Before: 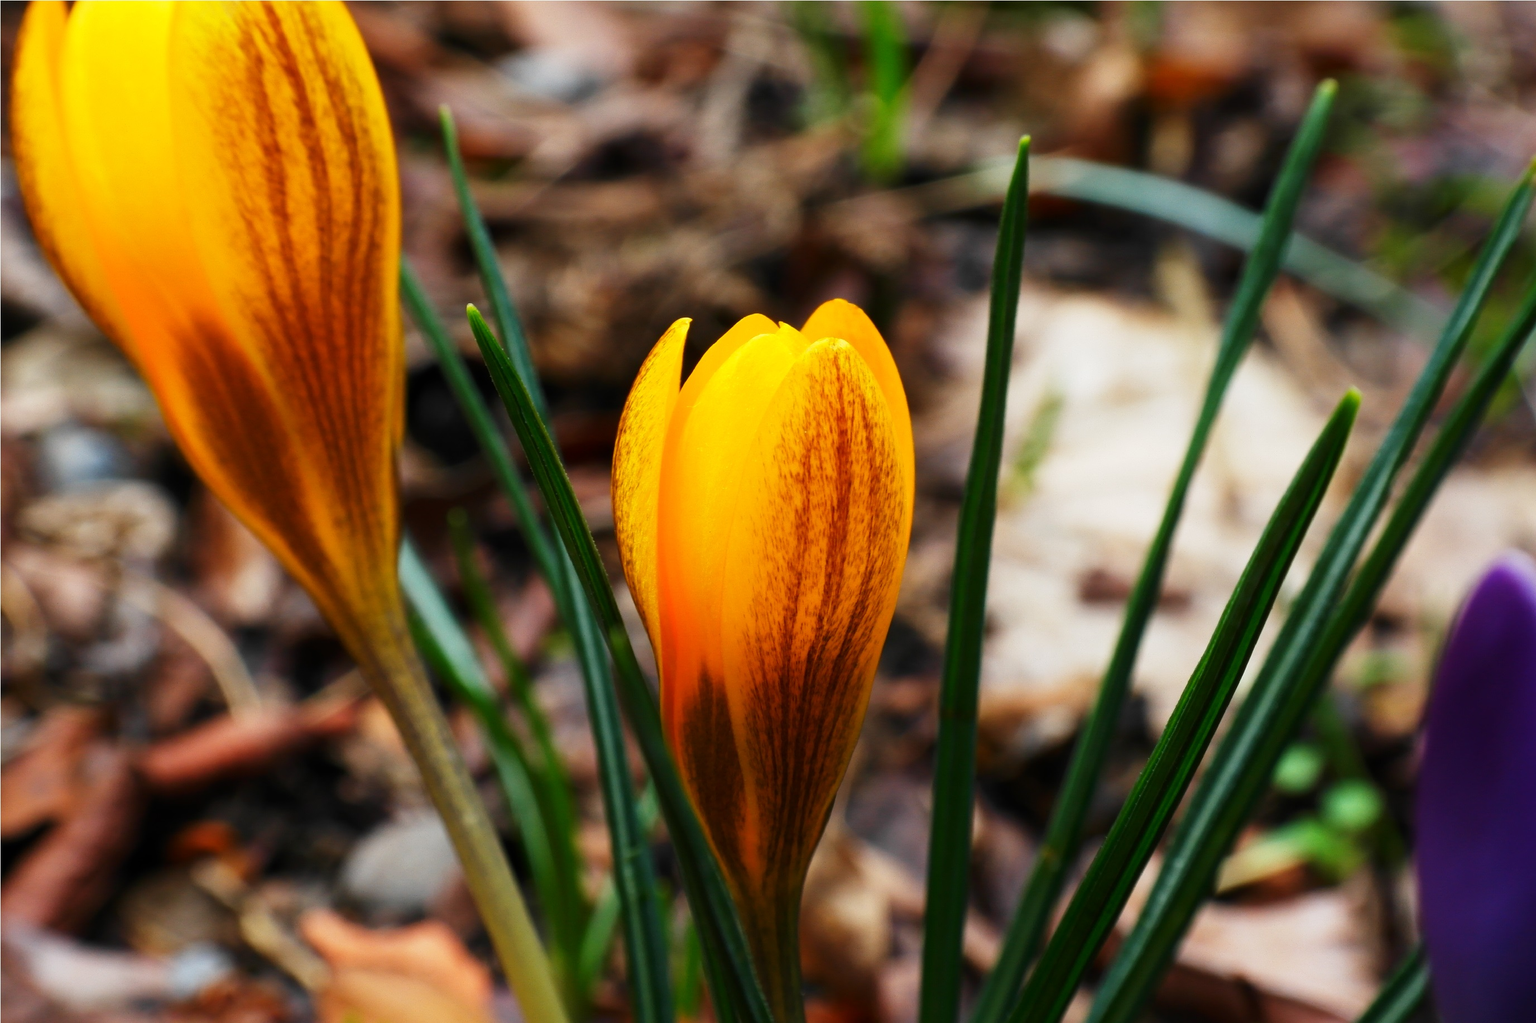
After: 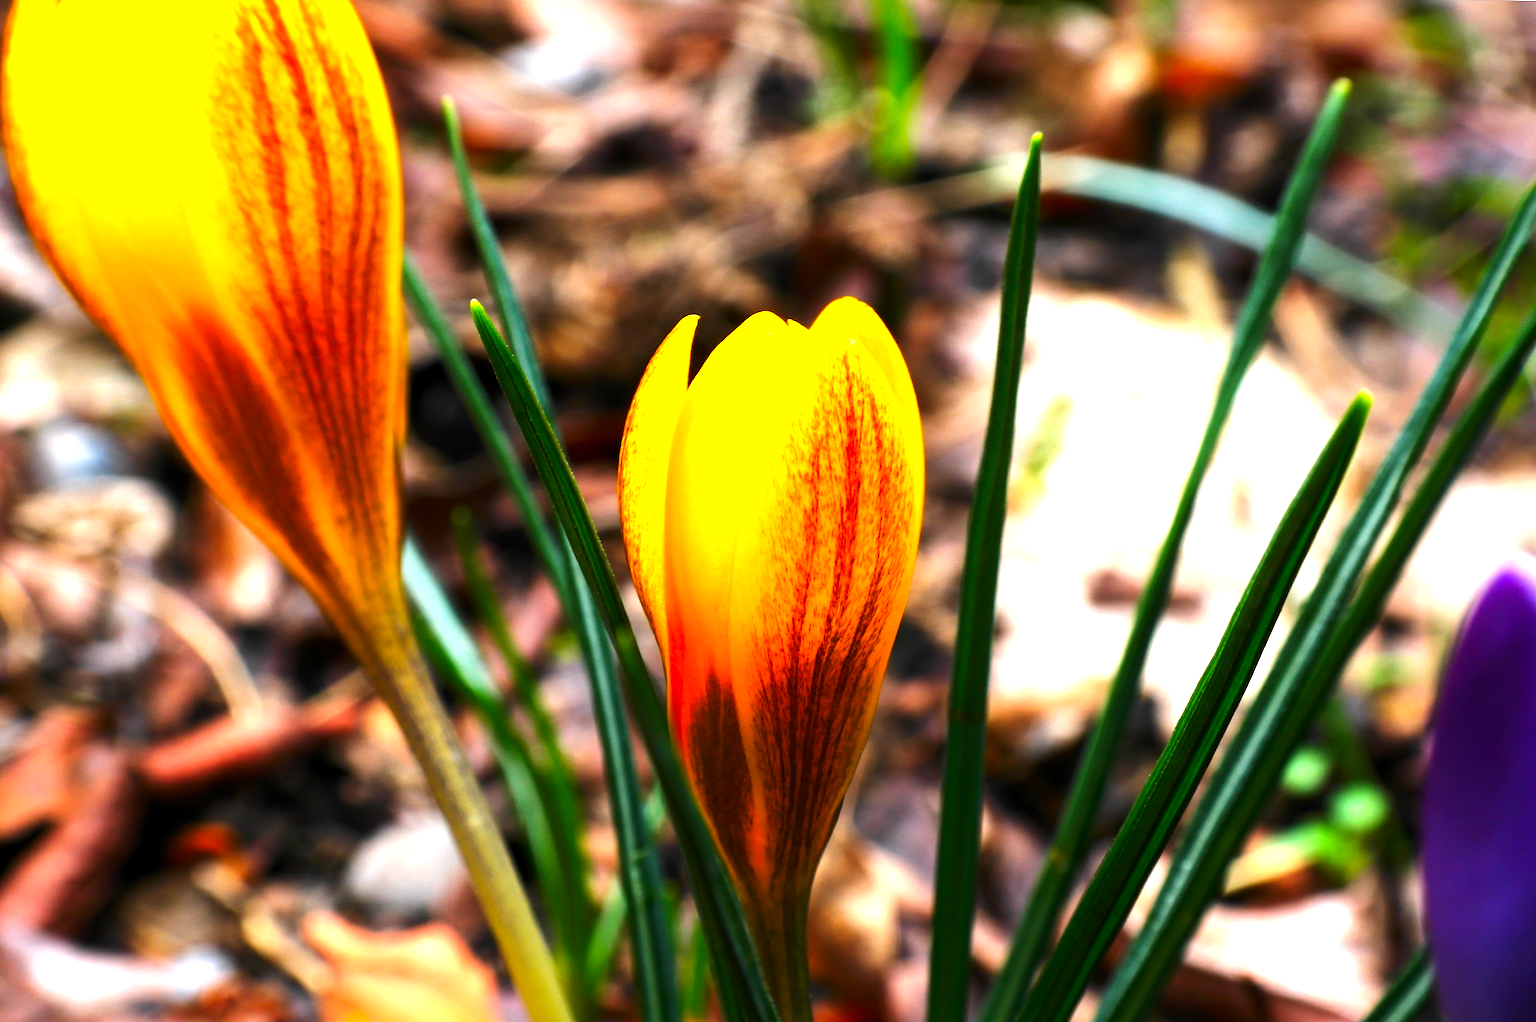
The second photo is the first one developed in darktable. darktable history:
tone equalizer: -8 EV -0.417 EV, -7 EV -0.389 EV, -6 EV -0.333 EV, -5 EV -0.222 EV, -3 EV 0.222 EV, -2 EV 0.333 EV, -1 EV 0.389 EV, +0 EV 0.417 EV, edges refinement/feathering 500, mask exposure compensation -1.57 EV, preserve details no
color correction: highlights a* 3.22, highlights b* 1.93, saturation 1.19
white balance: red 0.98, blue 1.034
rotate and perspective: rotation 0.174°, lens shift (vertical) 0.013, lens shift (horizontal) 0.019, shear 0.001, automatic cropping original format, crop left 0.007, crop right 0.991, crop top 0.016, crop bottom 0.997
exposure: black level correction 0.001, exposure 0.955 EV, compensate exposure bias true, compensate highlight preservation false
